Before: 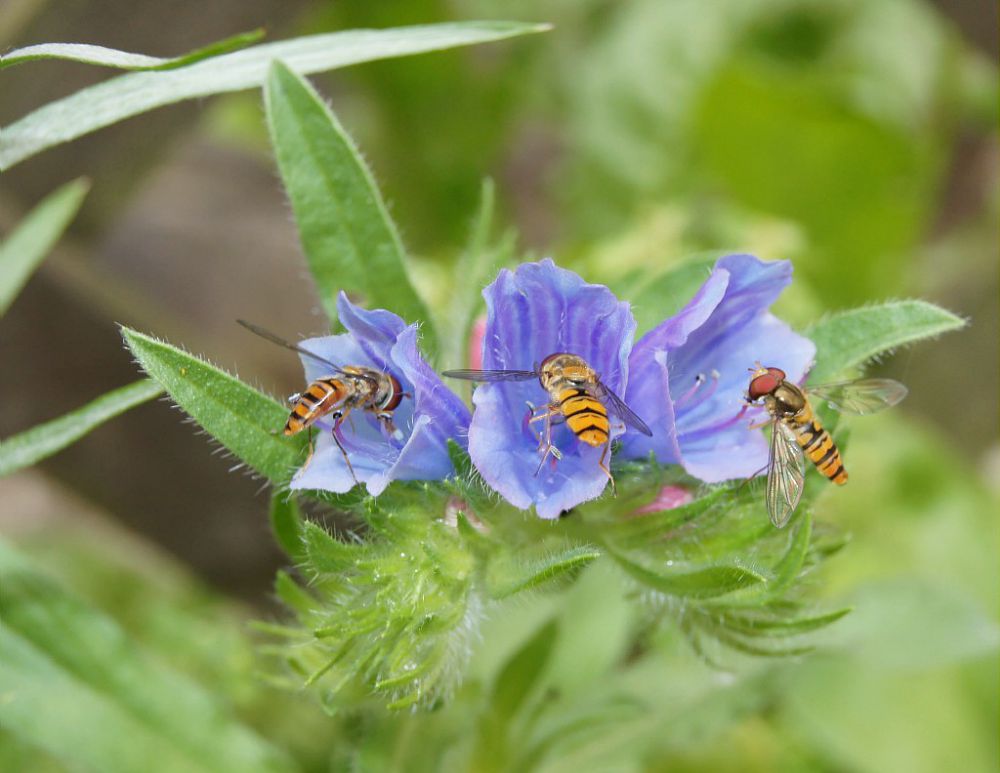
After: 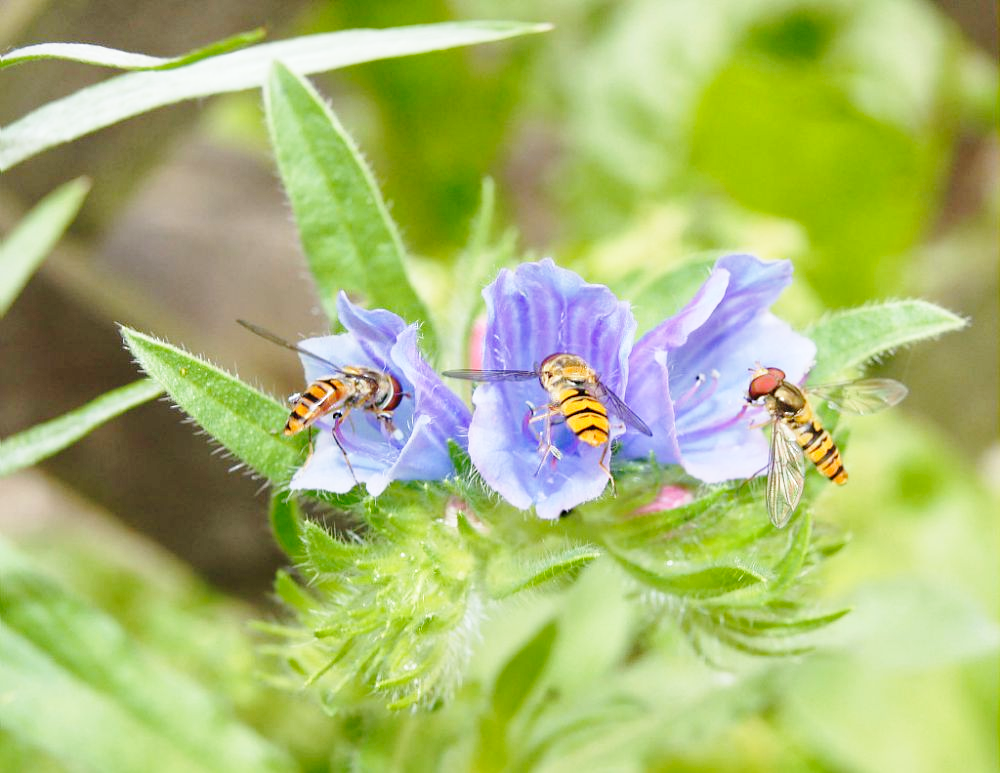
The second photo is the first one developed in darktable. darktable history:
sharpen: radius 5.317, amount 0.312, threshold 26.216
local contrast: mode bilateral grid, contrast 10, coarseness 24, detail 115%, midtone range 0.2
base curve: curves: ch0 [(0, 0) (0.028, 0.03) (0.121, 0.232) (0.46, 0.748) (0.859, 0.968) (1, 1)], preserve colors none
